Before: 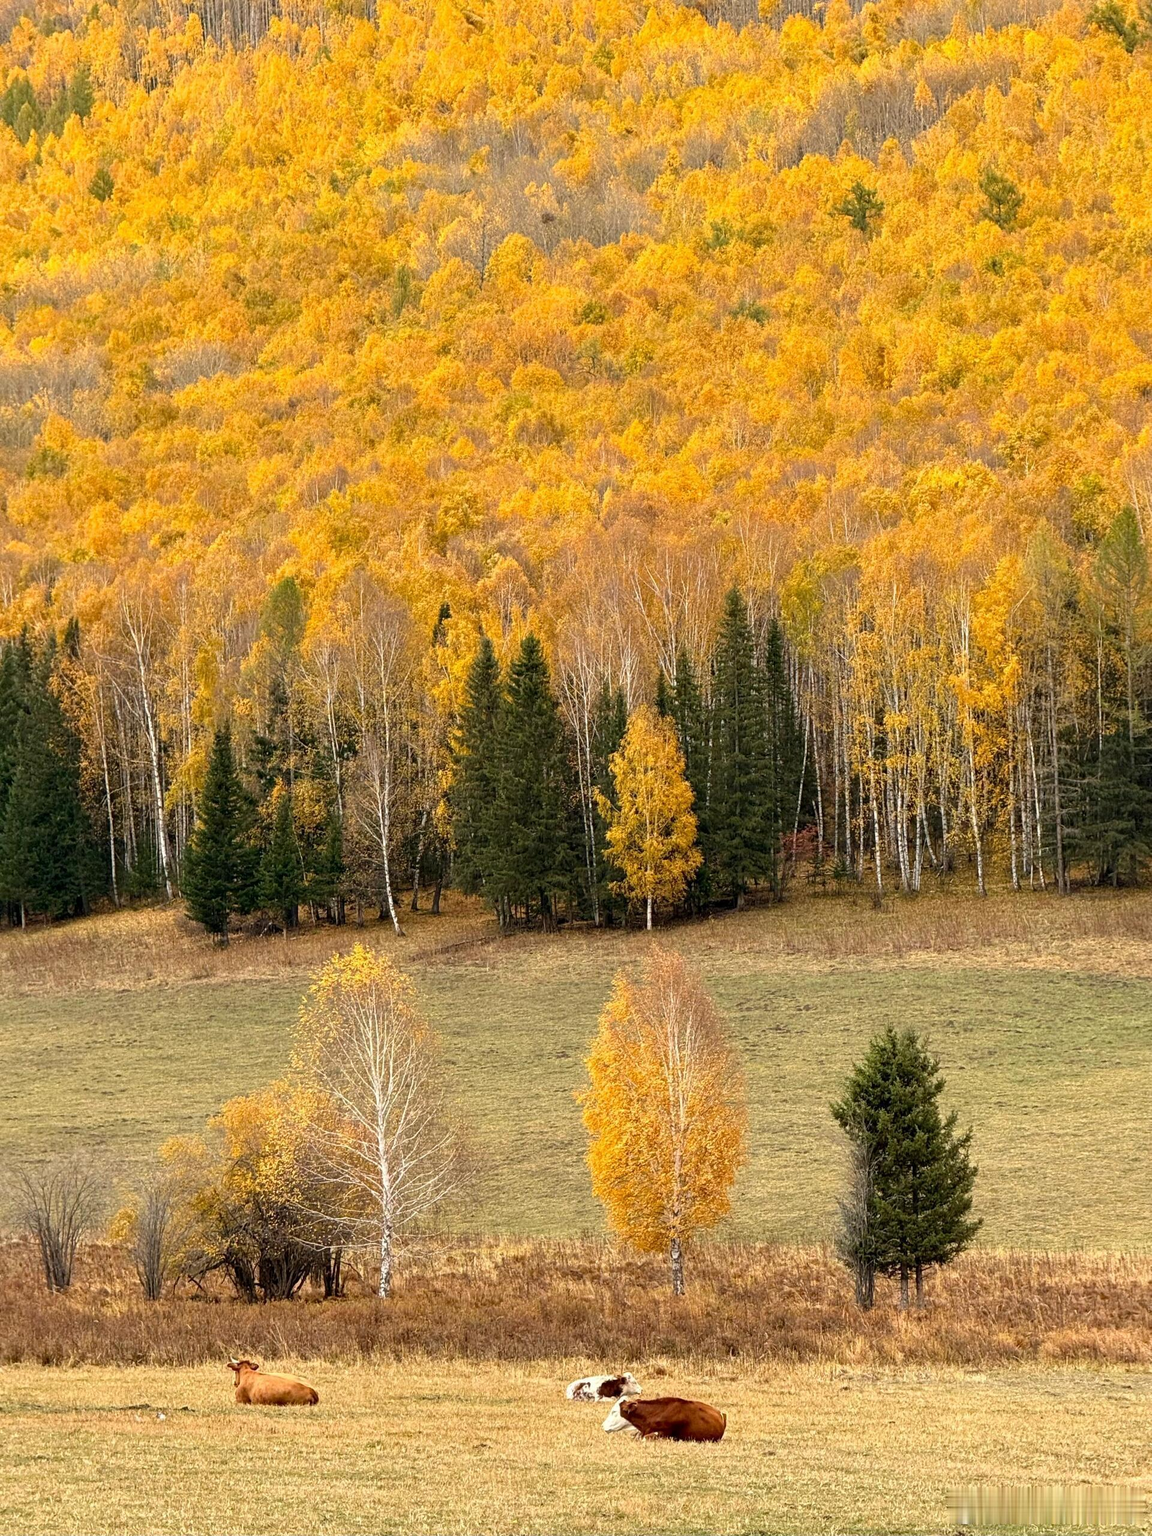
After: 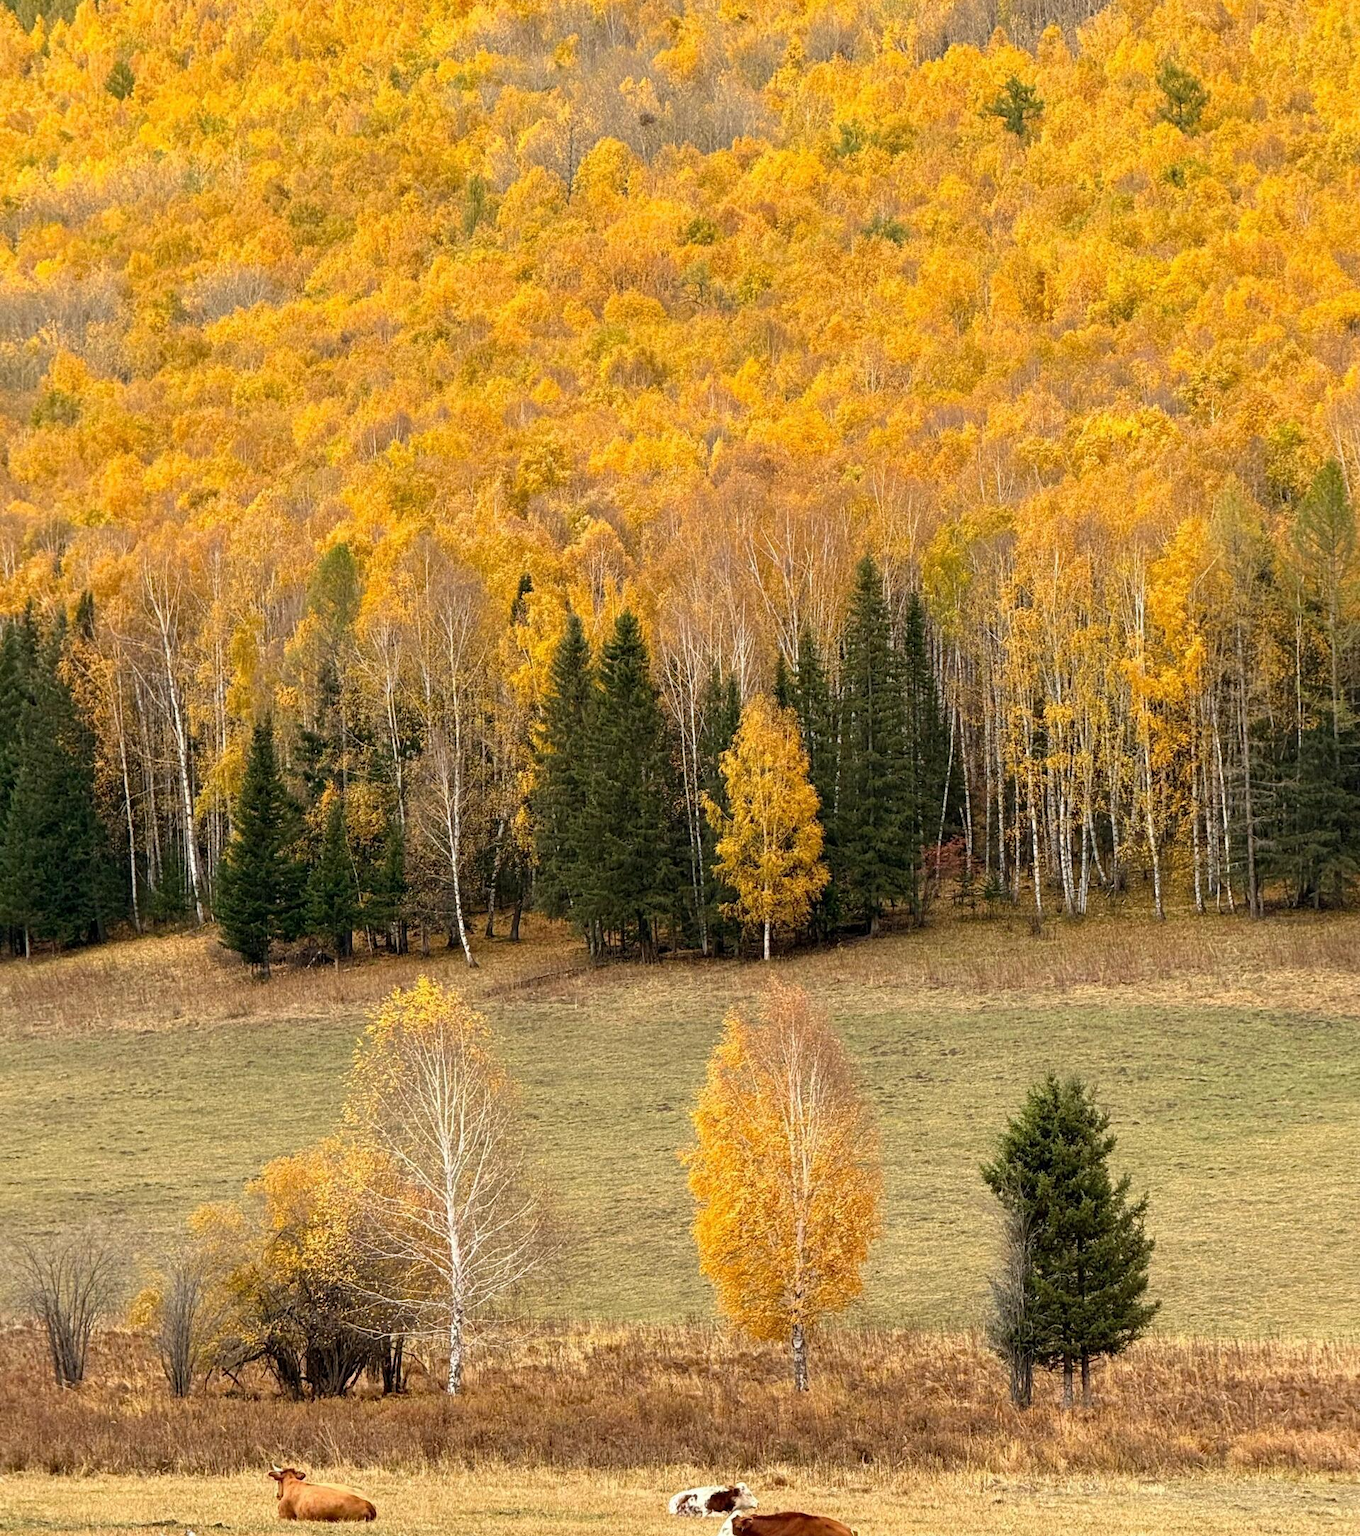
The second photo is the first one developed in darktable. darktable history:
crop: top 7.622%, bottom 7.67%
